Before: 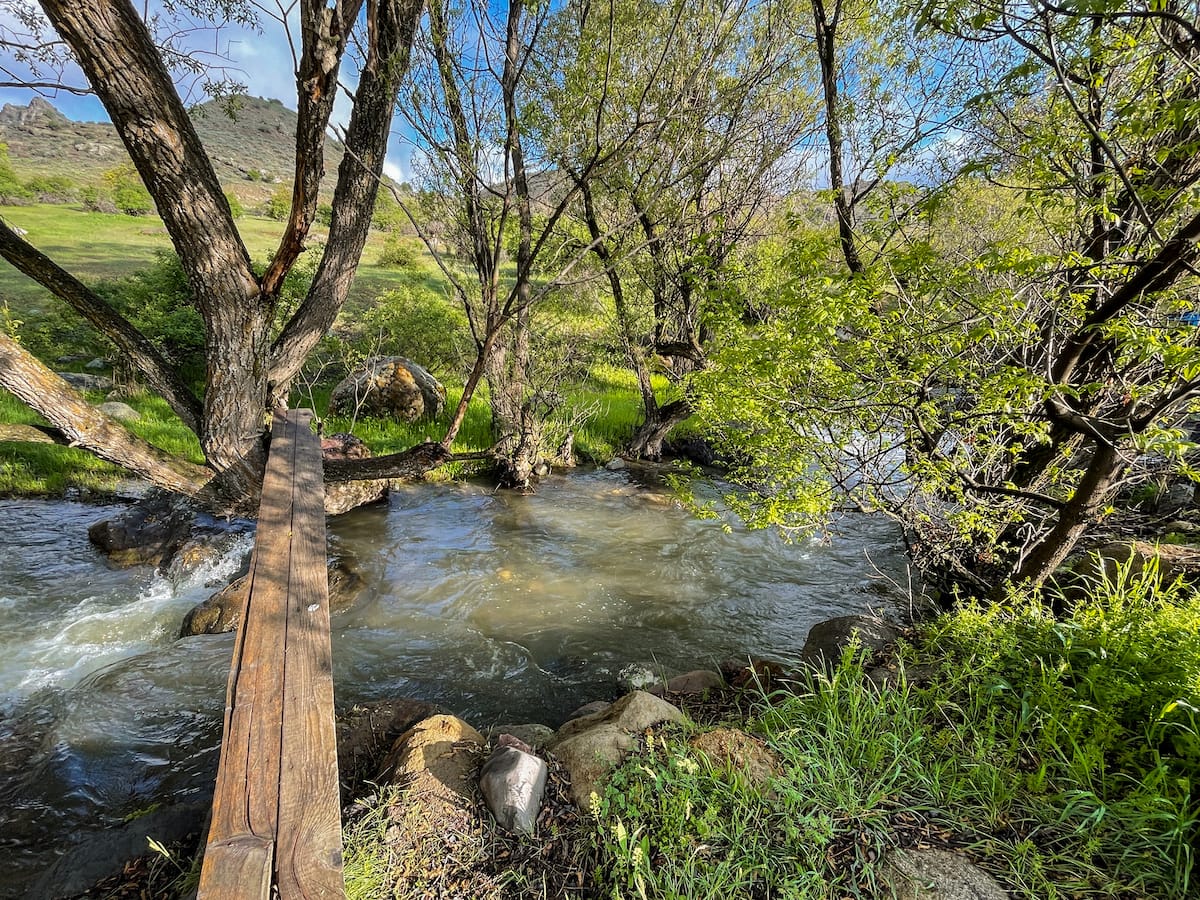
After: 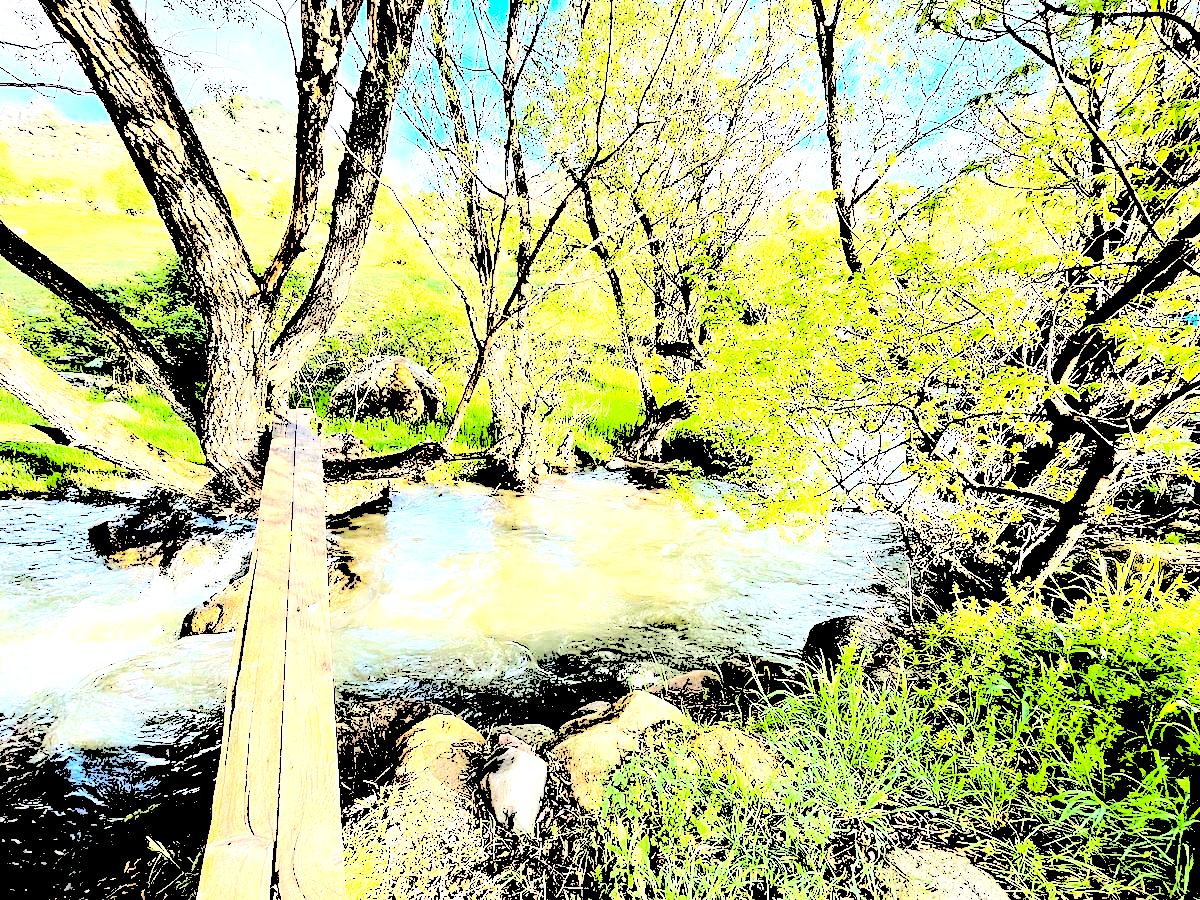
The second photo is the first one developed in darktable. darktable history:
levels: levels [0.246, 0.256, 0.506]
